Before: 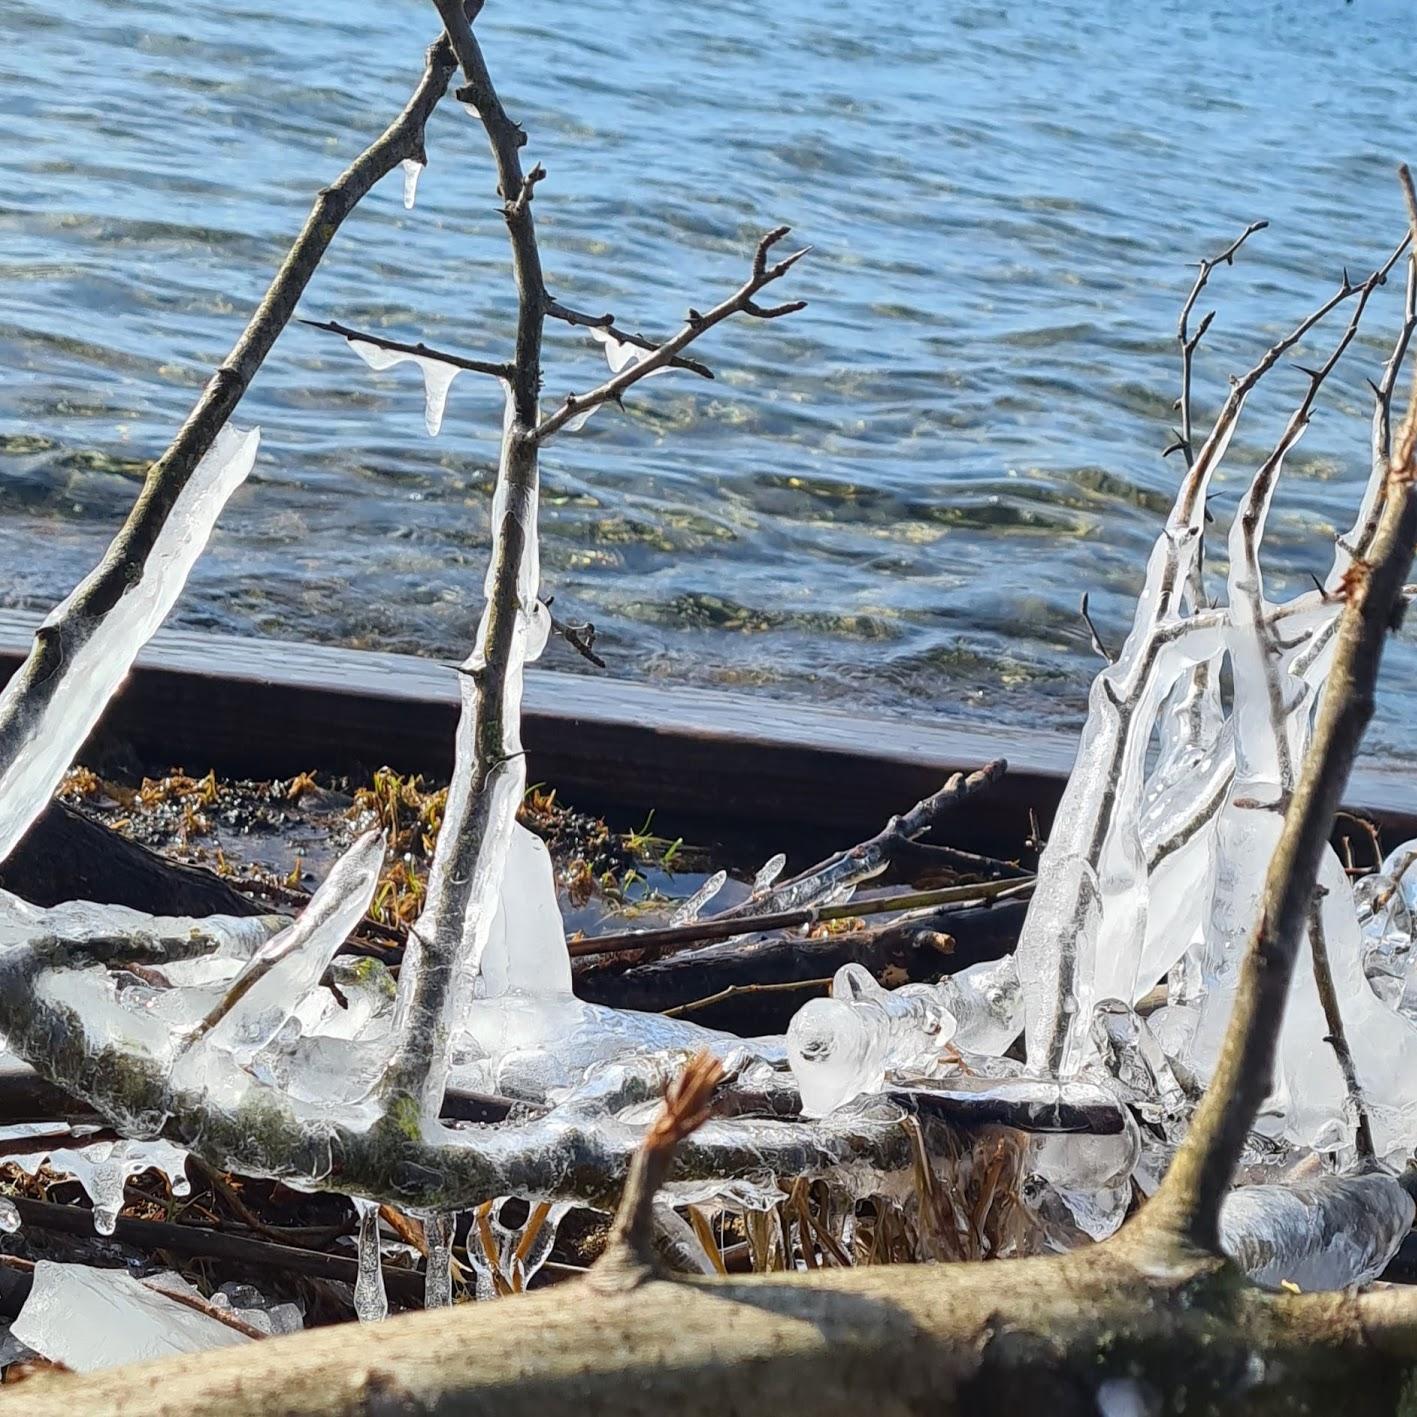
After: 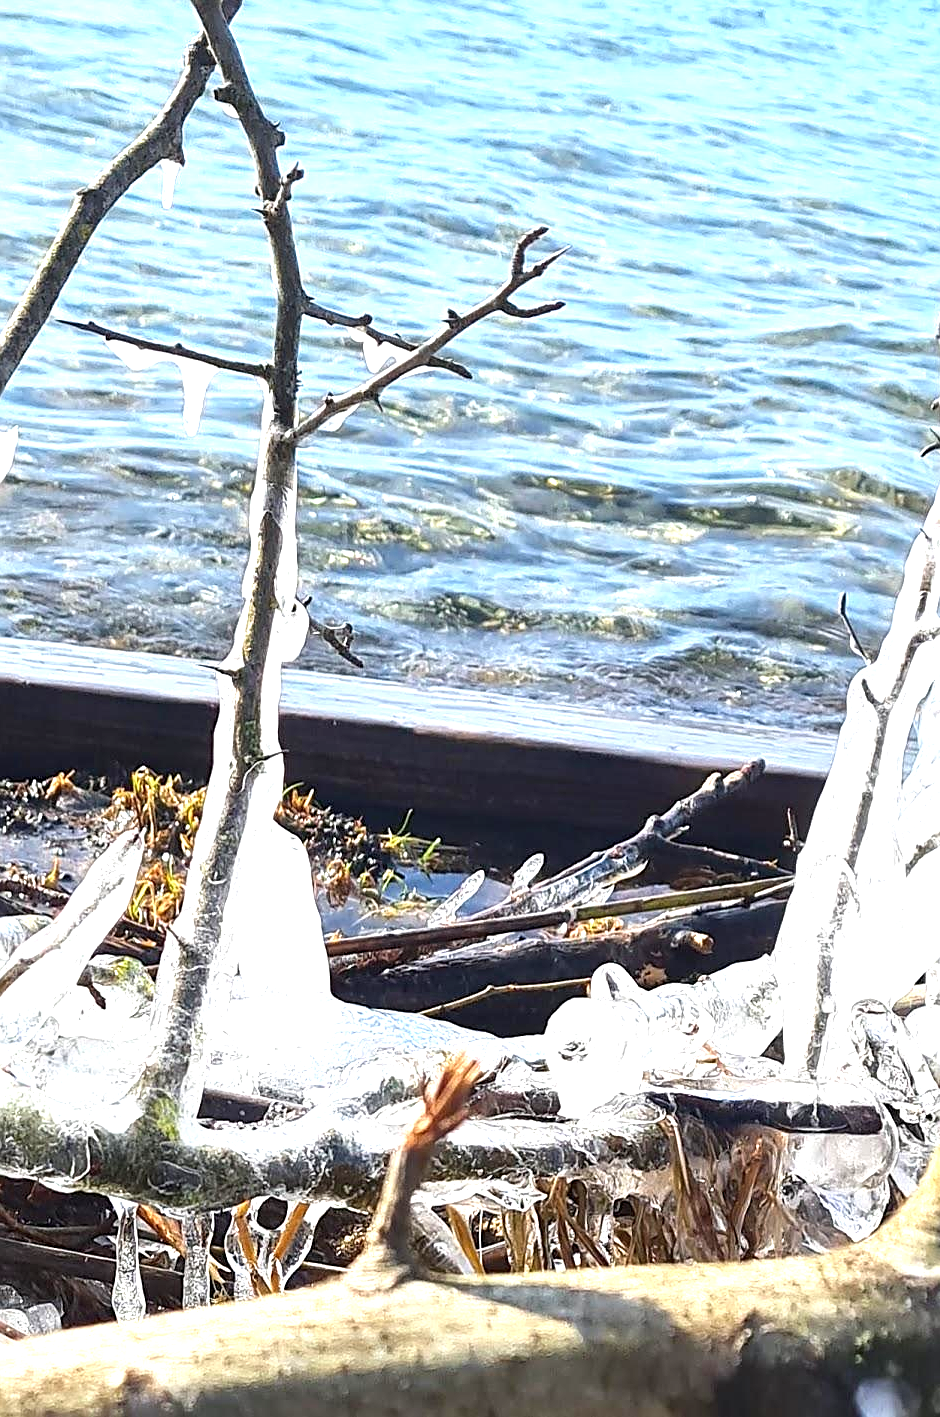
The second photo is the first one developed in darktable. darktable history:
crop: left 17.119%, right 16.524%
sharpen: on, module defaults
exposure: black level correction 0, exposure 1.199 EV, compensate exposure bias true, compensate highlight preservation false
